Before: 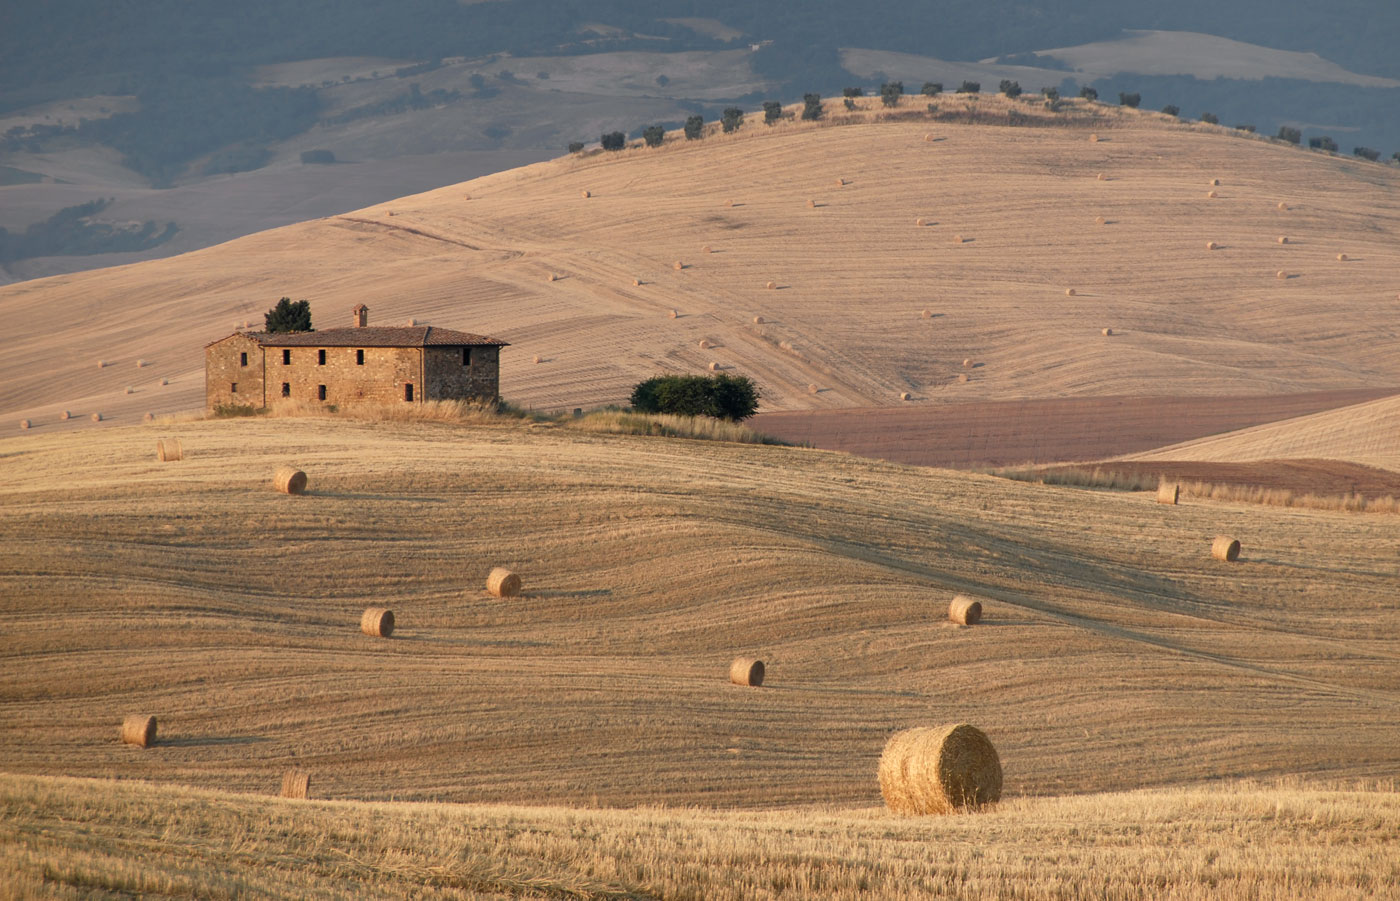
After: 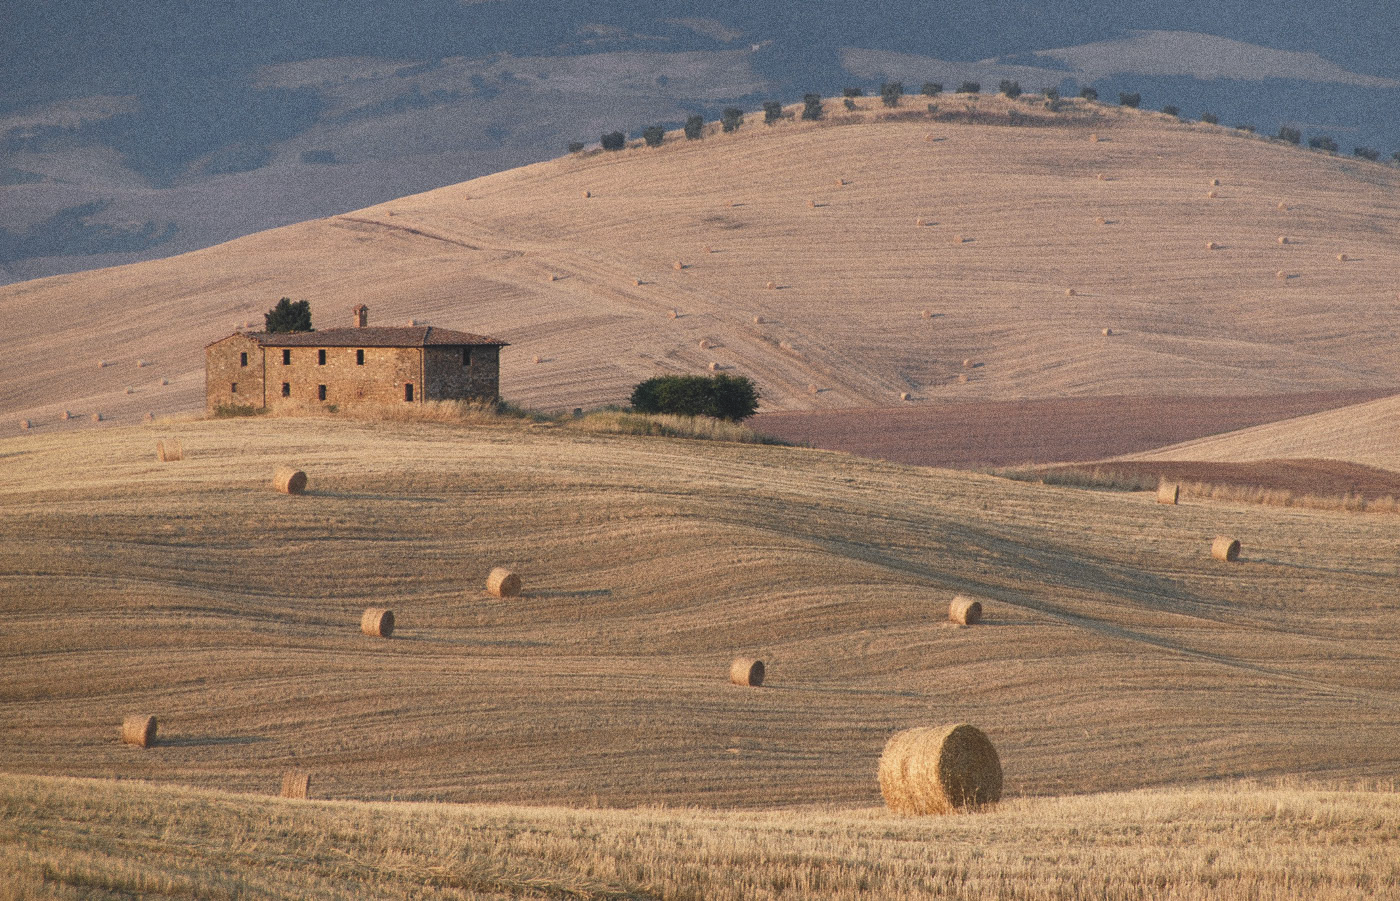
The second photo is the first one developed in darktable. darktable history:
exposure: black level correction -0.015, exposure -0.125 EV, compensate highlight preservation false
grain: coarseness 0.09 ISO, strength 40%
white balance: red 0.984, blue 1.059
